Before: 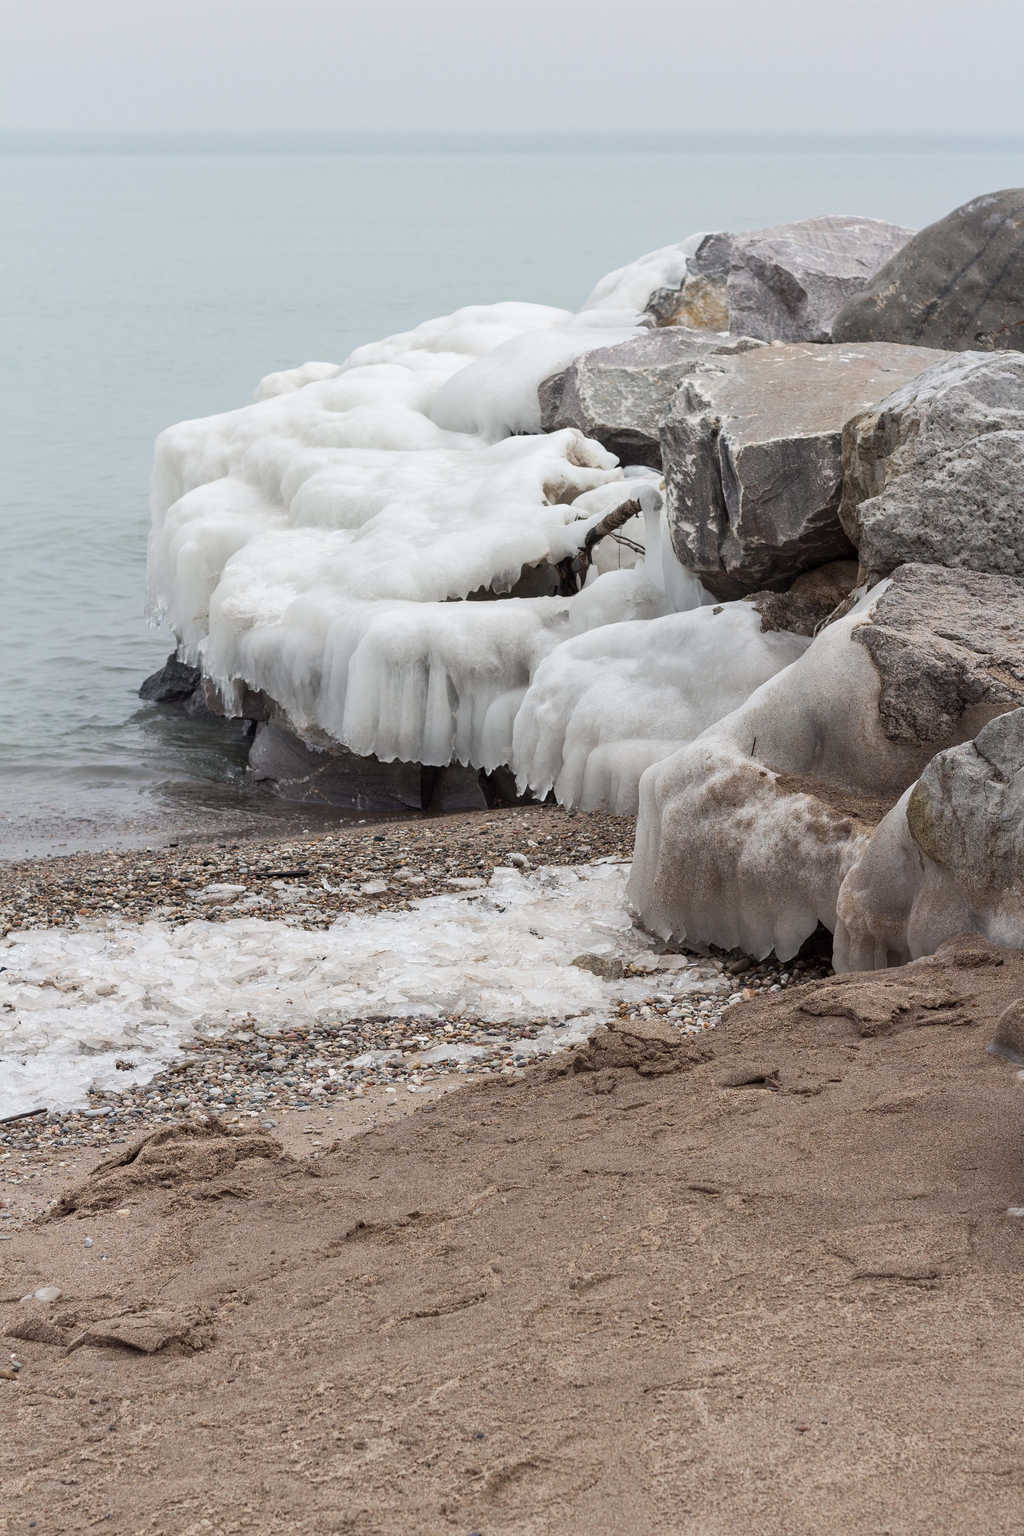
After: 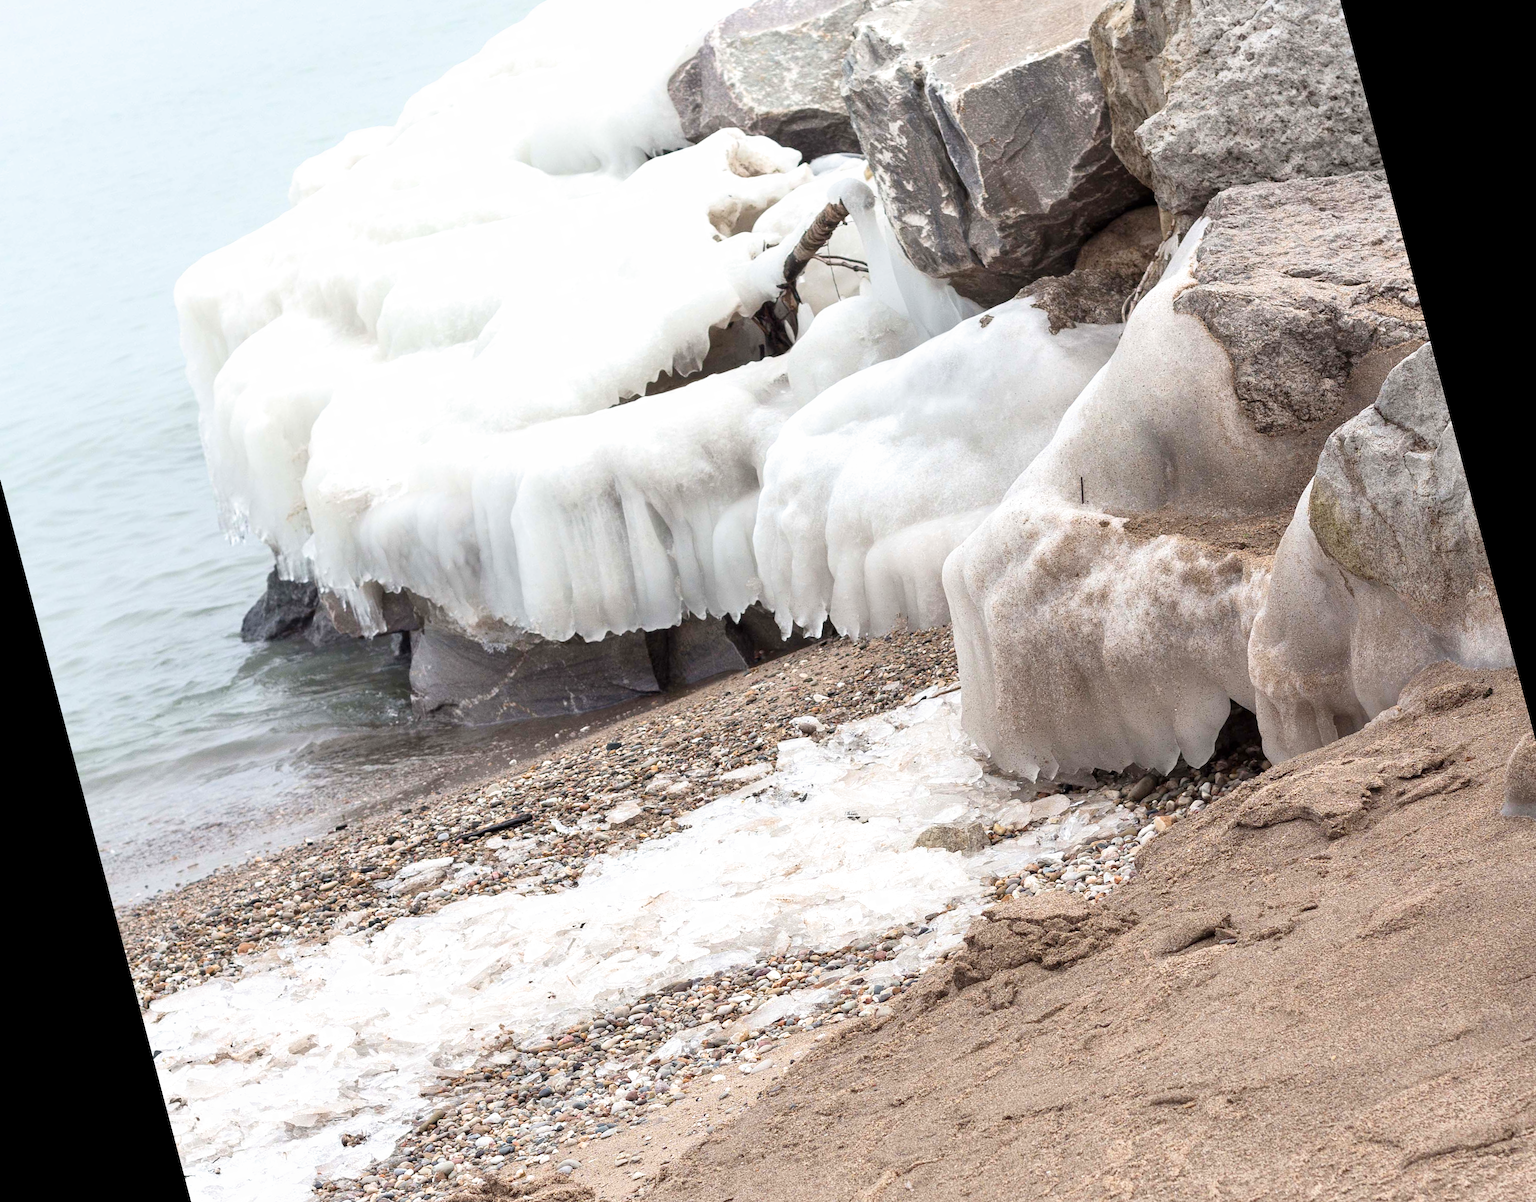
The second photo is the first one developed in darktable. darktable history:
filmic rgb: black relative exposure -15 EV, white relative exposure 3 EV, threshold 6 EV, target black luminance 0%, hardness 9.27, latitude 99%, contrast 0.912, shadows ↔ highlights balance 0.505%, add noise in highlights 0, color science v3 (2019), use custom middle-gray values true, iterations of high-quality reconstruction 0, contrast in highlights soft, enable highlight reconstruction true
exposure: black level correction 0, exposure 1.125 EV, compensate exposure bias true, compensate highlight preservation false
rotate and perspective: rotation -14.8°, crop left 0.1, crop right 0.903, crop top 0.25, crop bottom 0.748
